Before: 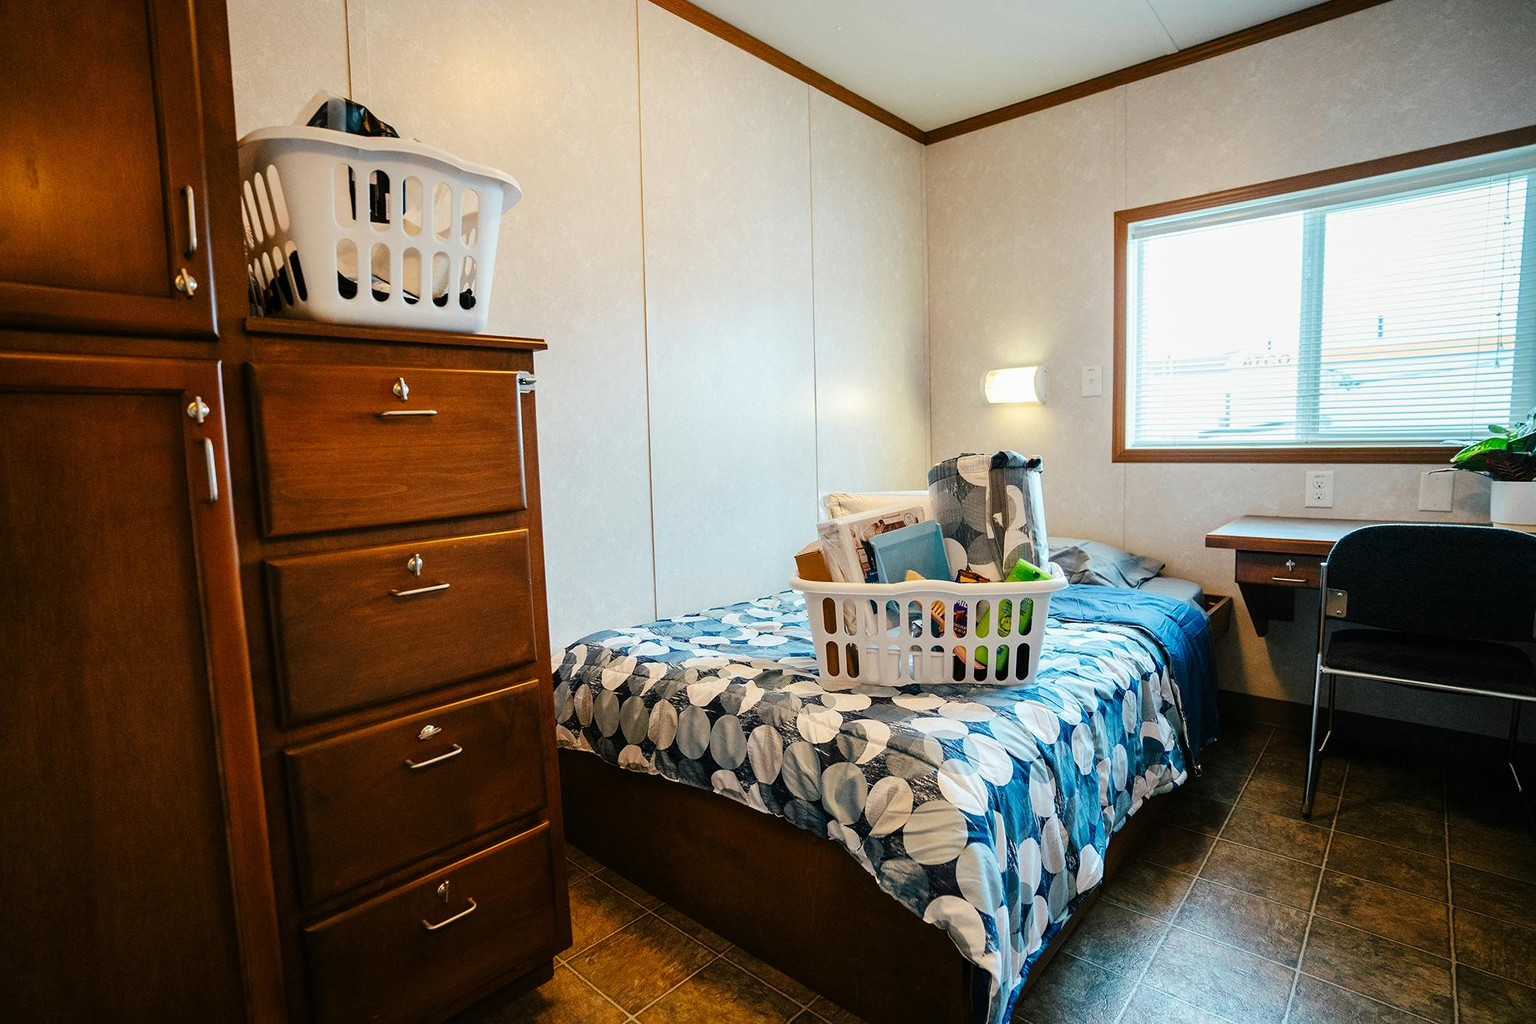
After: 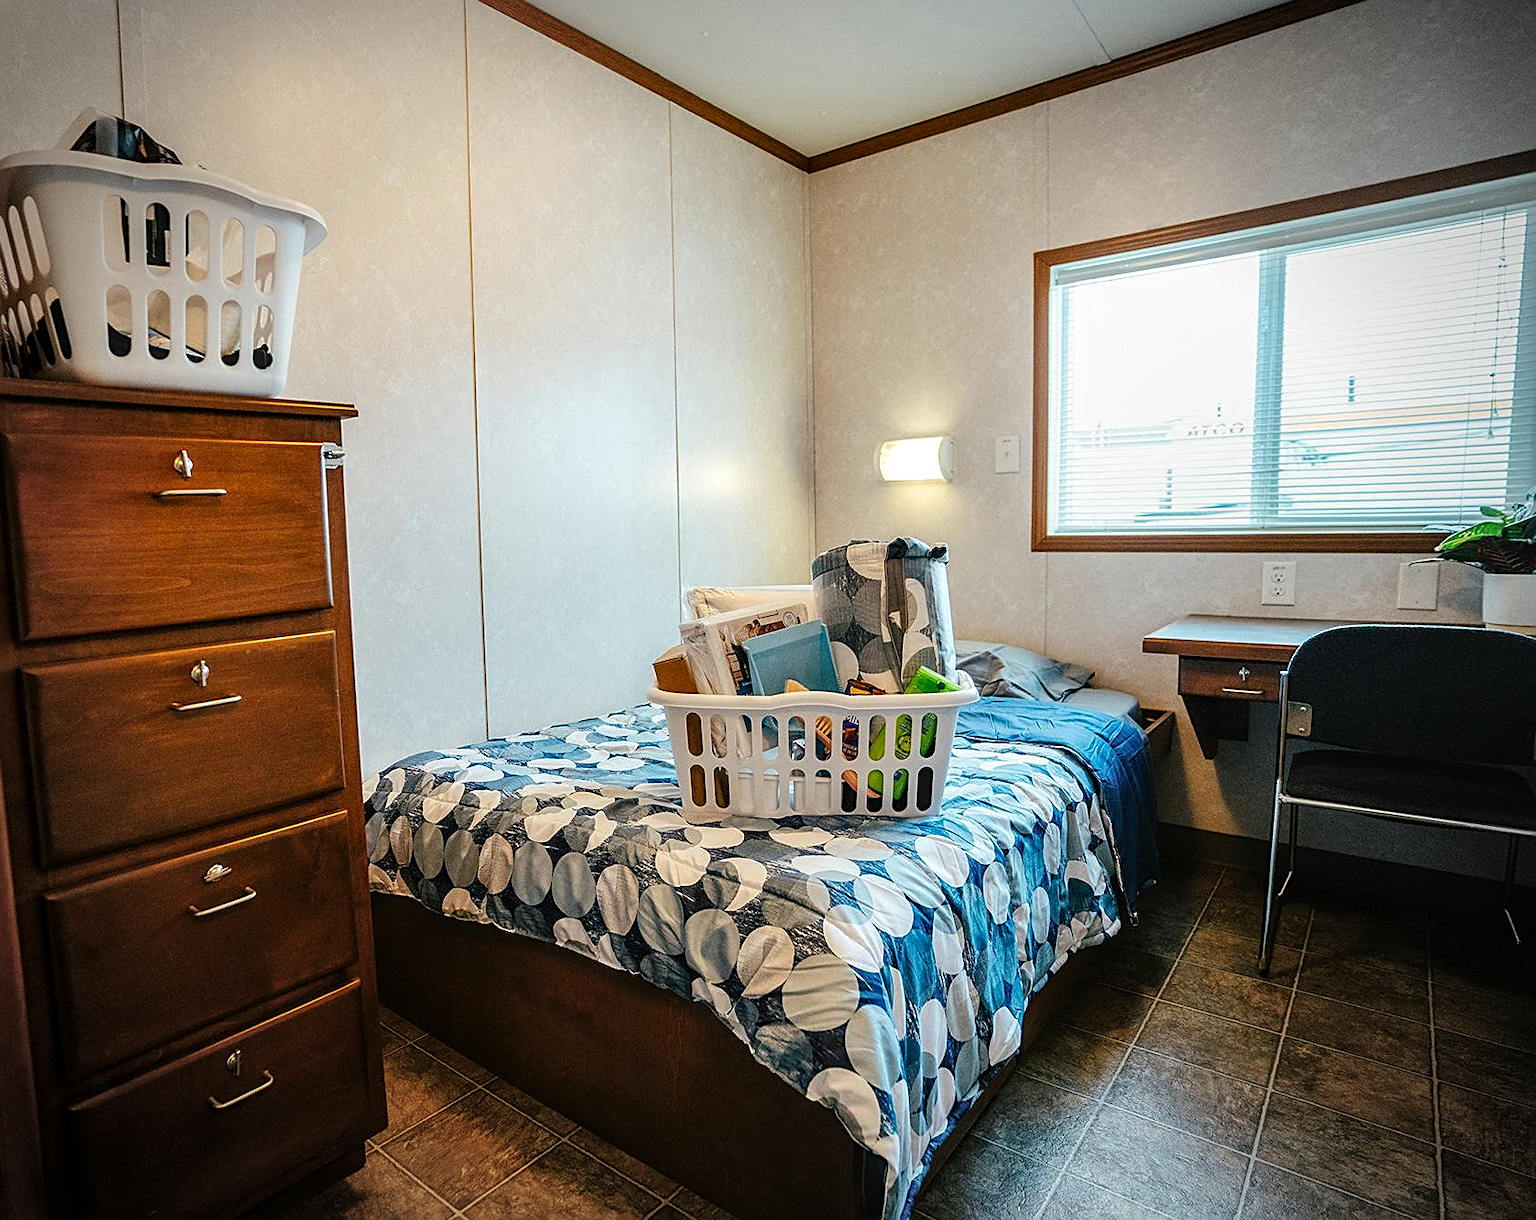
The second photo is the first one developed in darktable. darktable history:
vignetting: automatic ratio true
local contrast: on, module defaults
sharpen: on, module defaults
crop: left 16.145%
